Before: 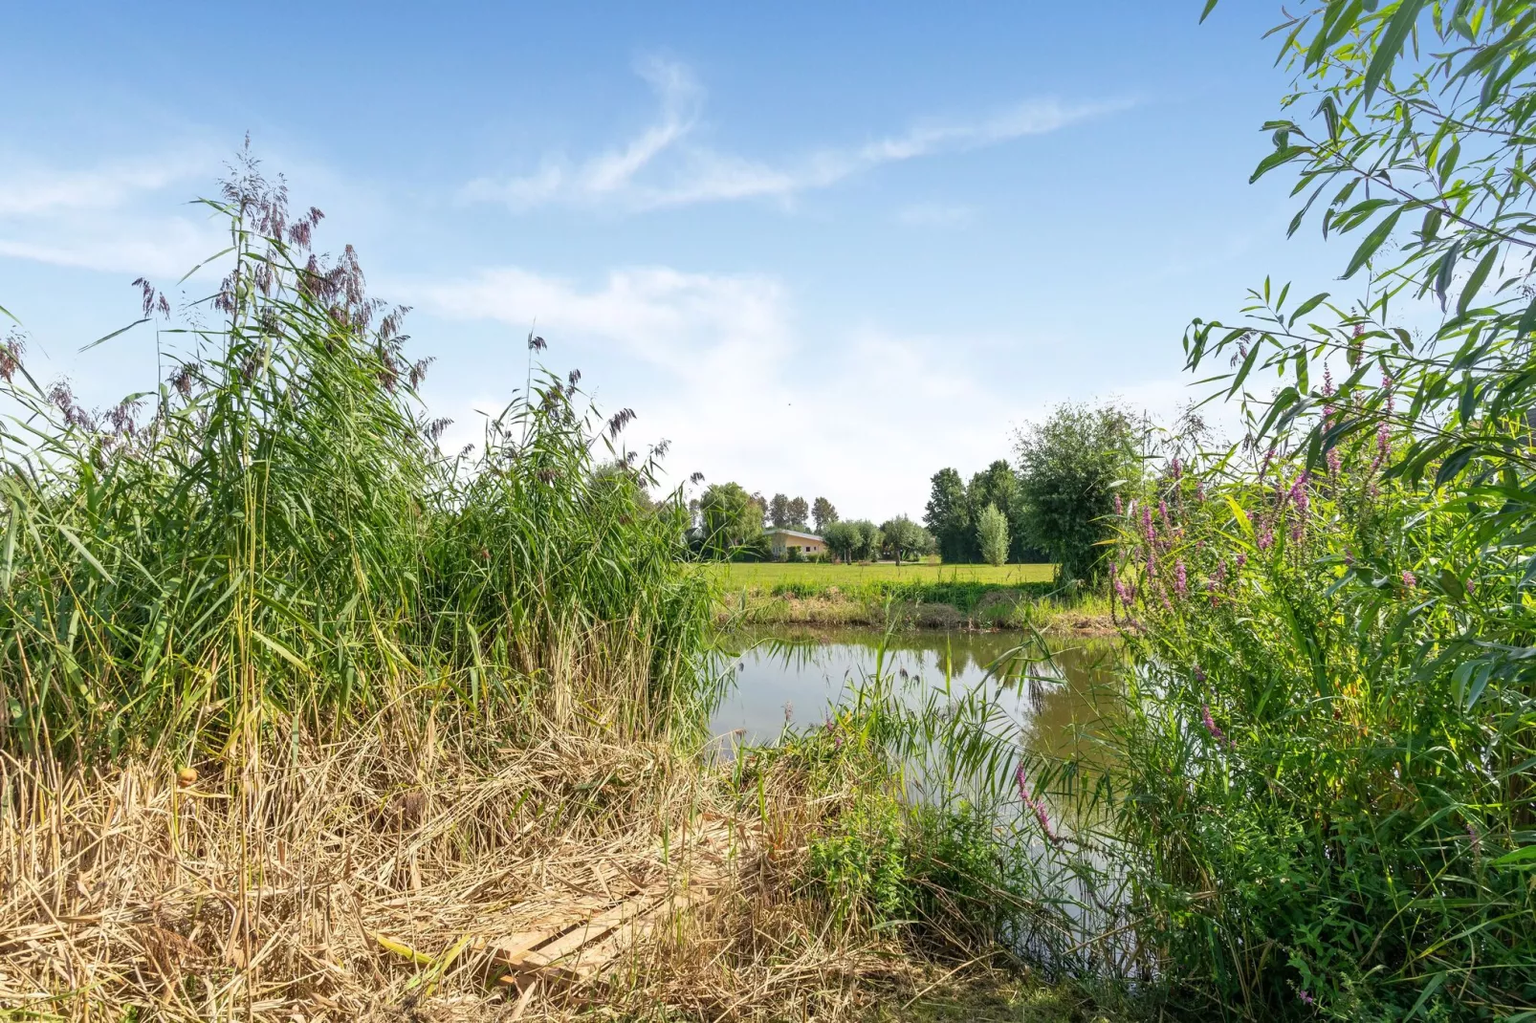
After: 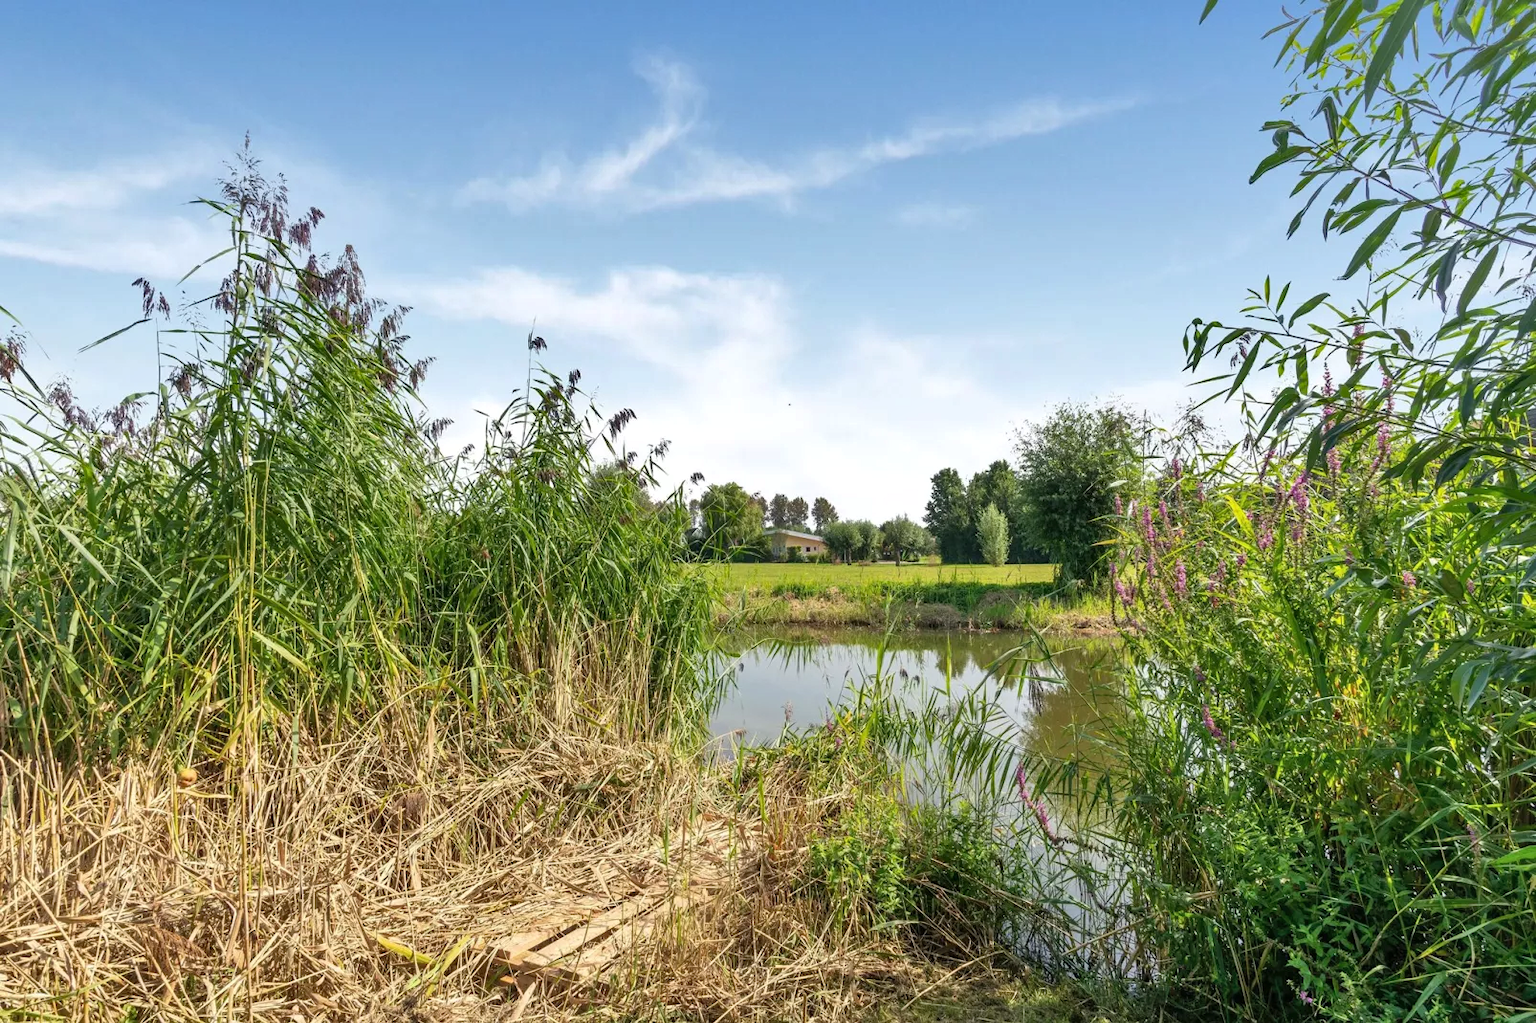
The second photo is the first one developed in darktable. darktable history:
shadows and highlights: white point adjustment 0.963, soften with gaussian
